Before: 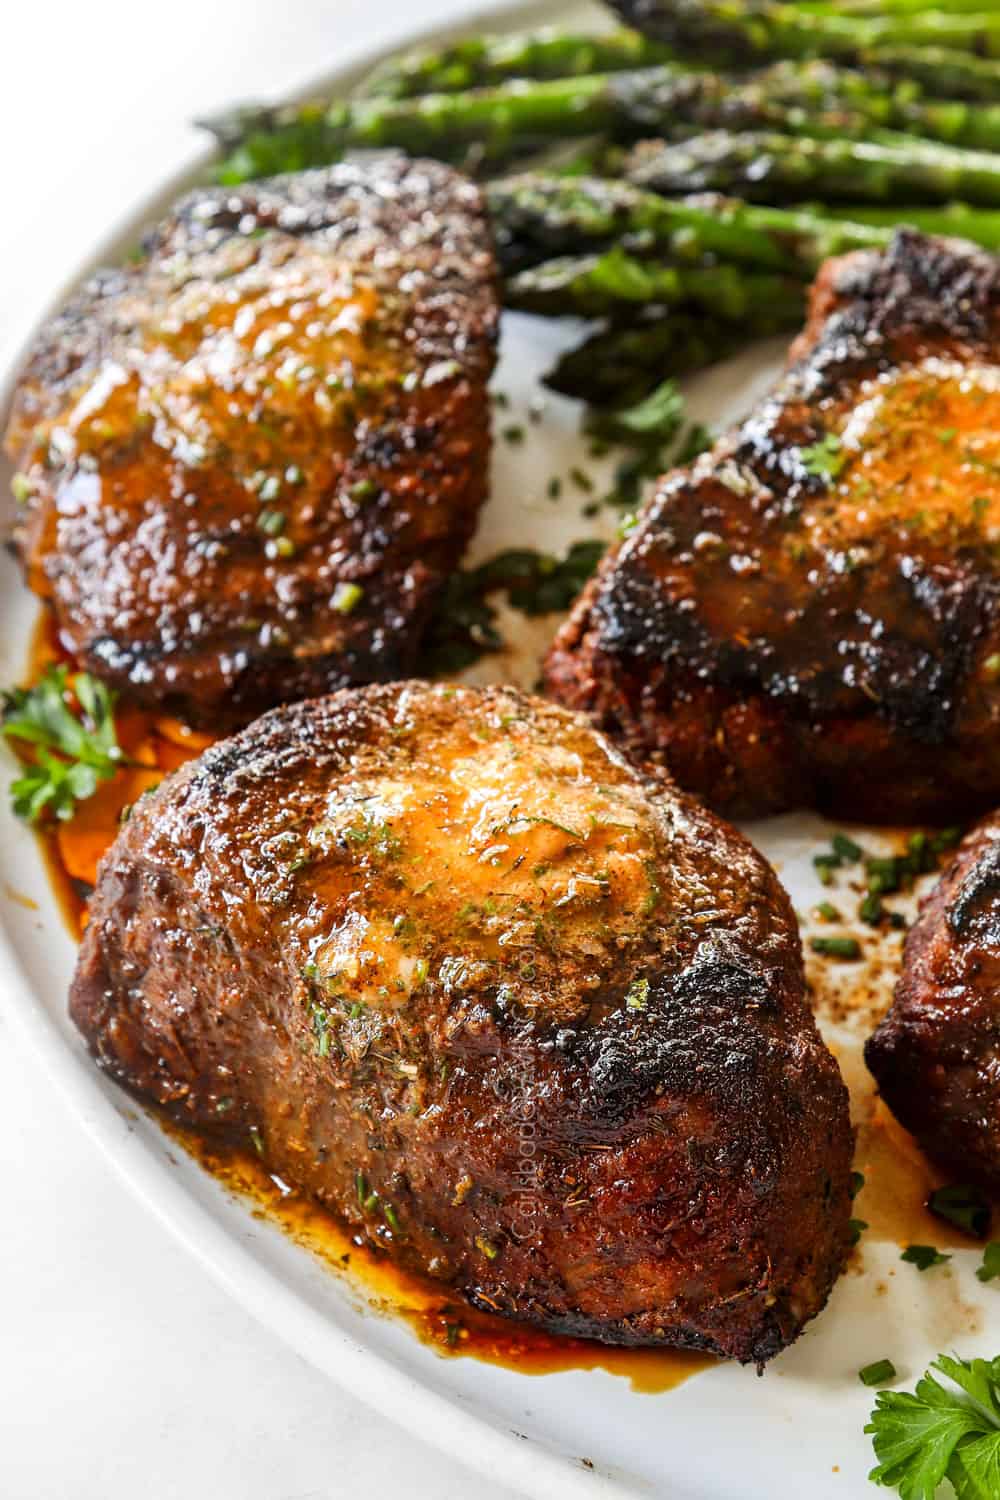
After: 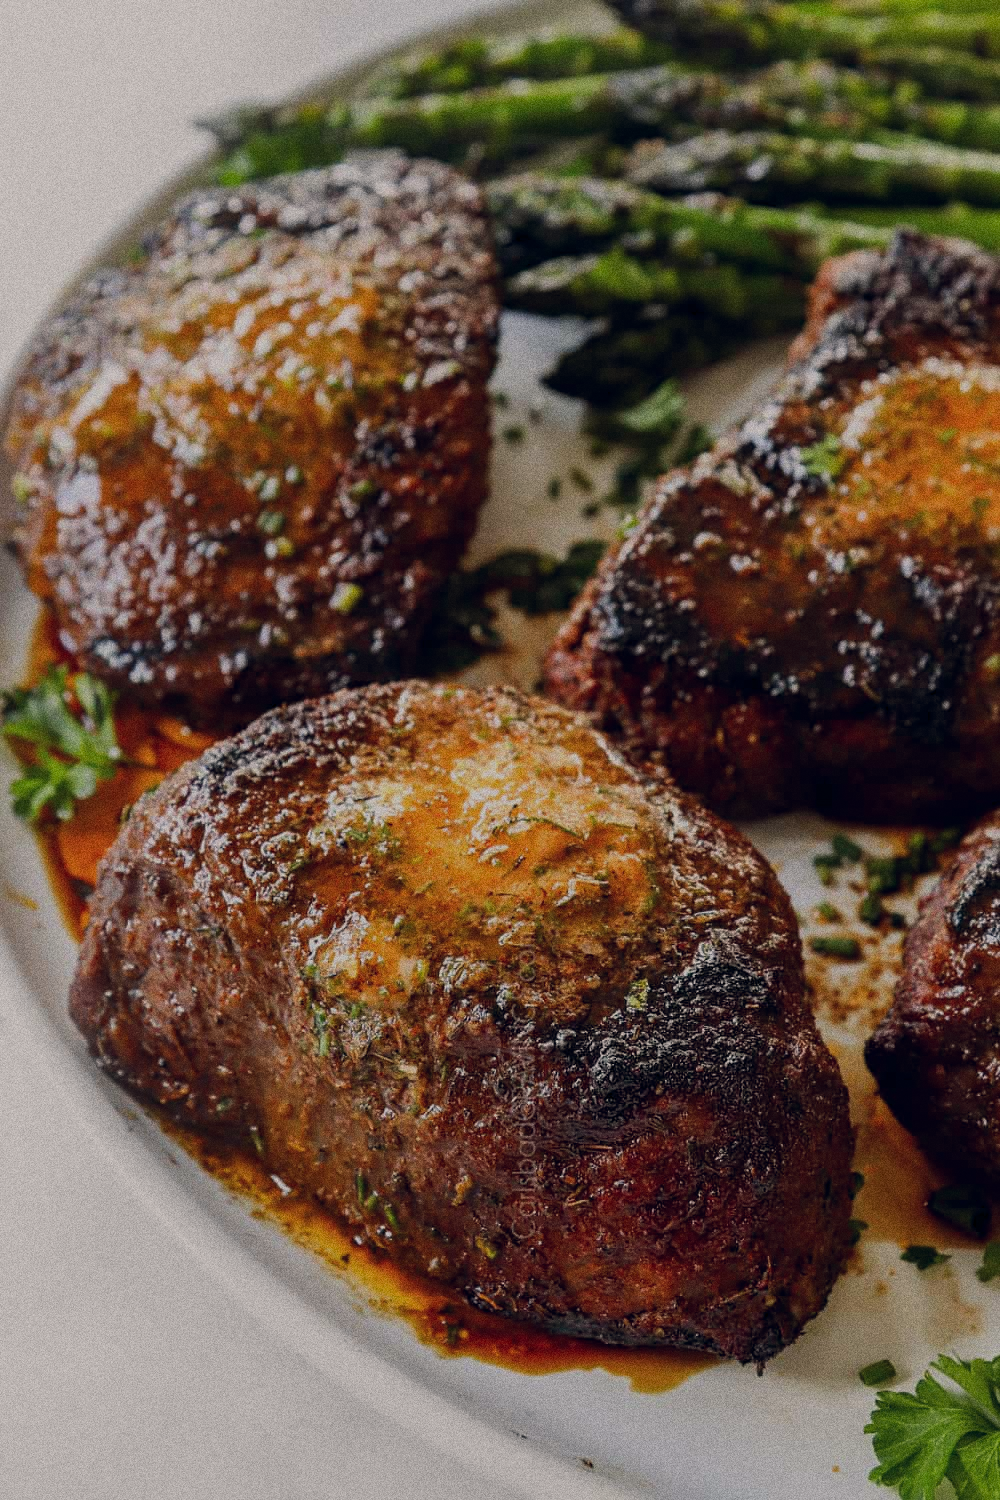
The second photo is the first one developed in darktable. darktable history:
color balance rgb: shadows lift › hue 87.51°, highlights gain › chroma 1.62%, highlights gain › hue 55.1°, global offset › chroma 0.06%, global offset › hue 253.66°, linear chroma grading › global chroma 0.5%
exposure: exposure -1 EV, compensate highlight preservation false
grain: coarseness 0.09 ISO, strength 40%
